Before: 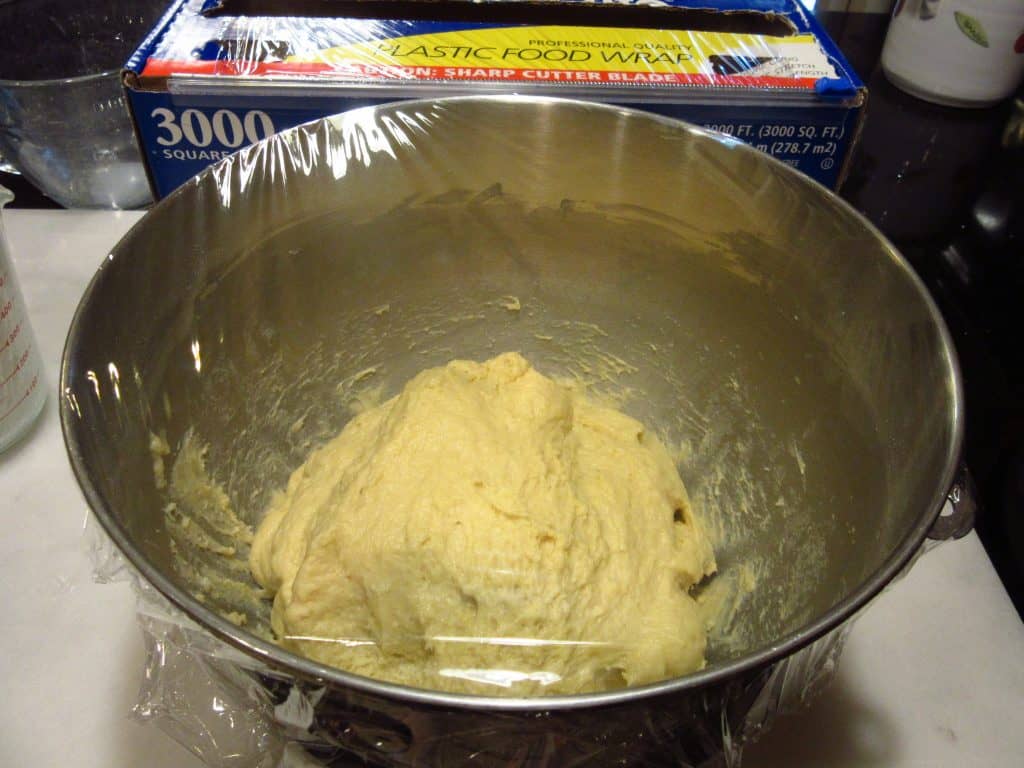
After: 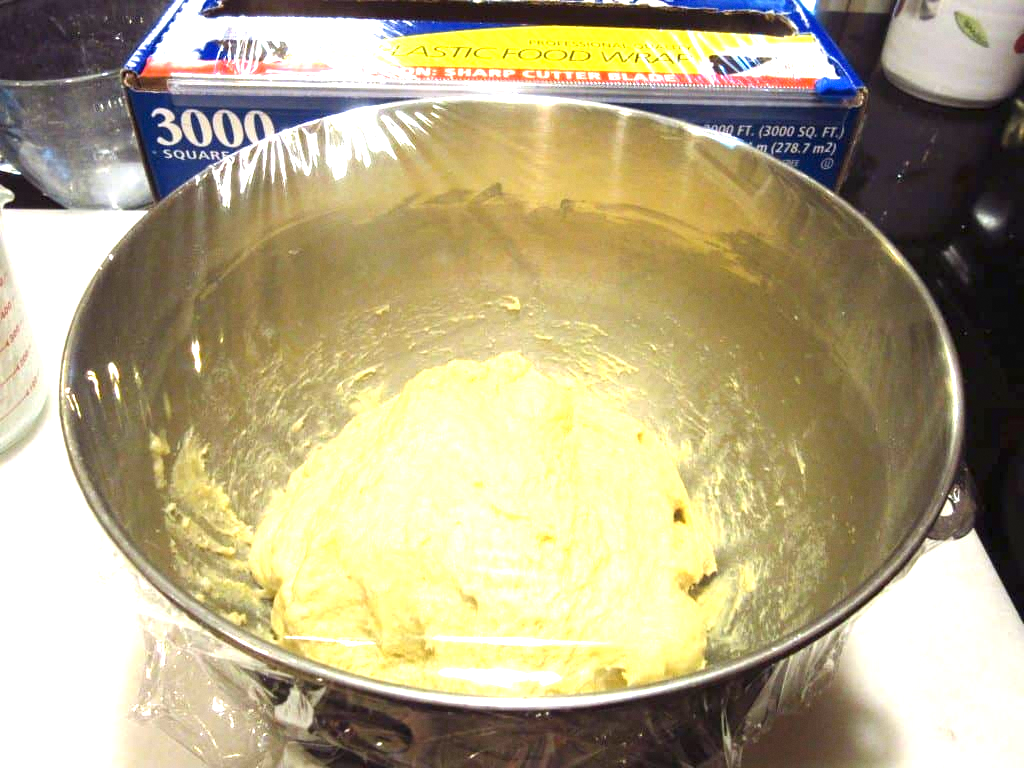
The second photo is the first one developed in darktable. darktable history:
exposure: black level correction 0, exposure 1.7 EV, compensate exposure bias true, compensate highlight preservation false
grain: coarseness 0.09 ISO, strength 10%
